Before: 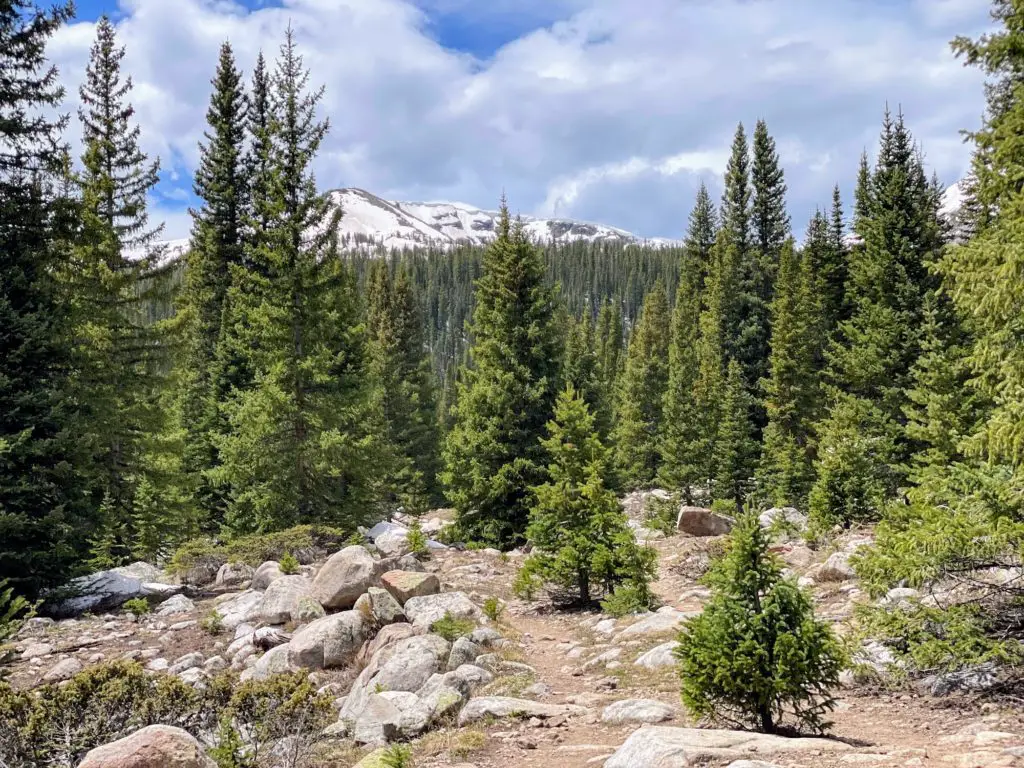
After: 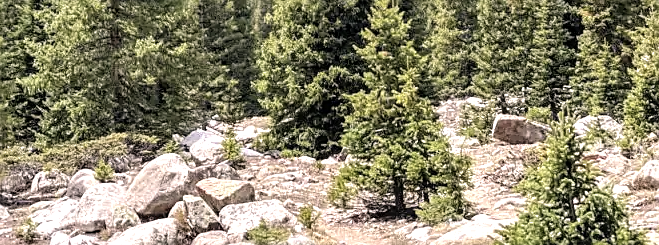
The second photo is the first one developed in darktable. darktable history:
color correction: highlights a* 5.59, highlights b* 5.24, saturation 0.68
local contrast: on, module defaults
rgb curve: curves: ch0 [(0, 0) (0.136, 0.078) (0.262, 0.245) (0.414, 0.42) (1, 1)], compensate middle gray true, preserve colors basic power
white balance: red 1.009, blue 1.027
crop: left 18.091%, top 51.13%, right 17.525%, bottom 16.85%
sharpen: on, module defaults
exposure: black level correction 0, exposure 0.7 EV, compensate exposure bias true, compensate highlight preservation false
